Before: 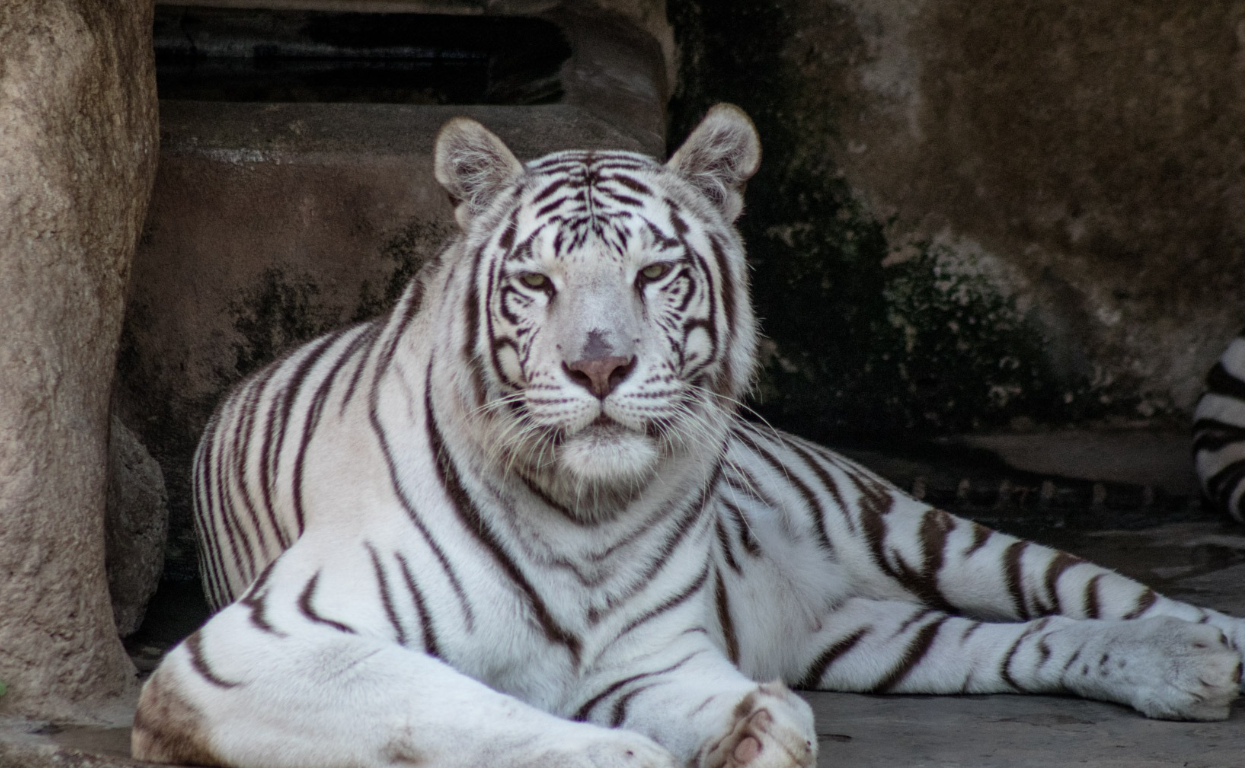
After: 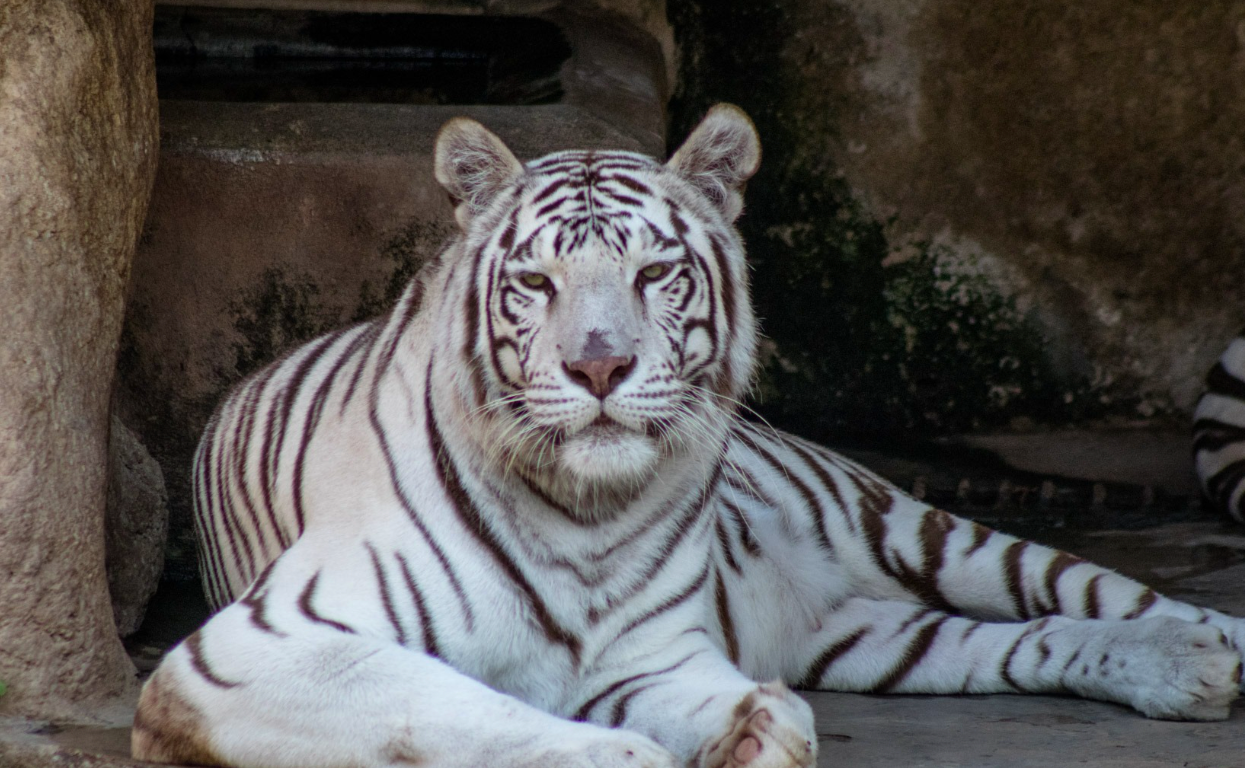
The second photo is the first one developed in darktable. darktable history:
color balance rgb: linear chroma grading › shadows 10.638%, linear chroma grading › highlights 10.401%, linear chroma grading › global chroma 14.473%, linear chroma grading › mid-tones 14.83%, perceptual saturation grading › global saturation 0.666%, global vibrance 20.291%
